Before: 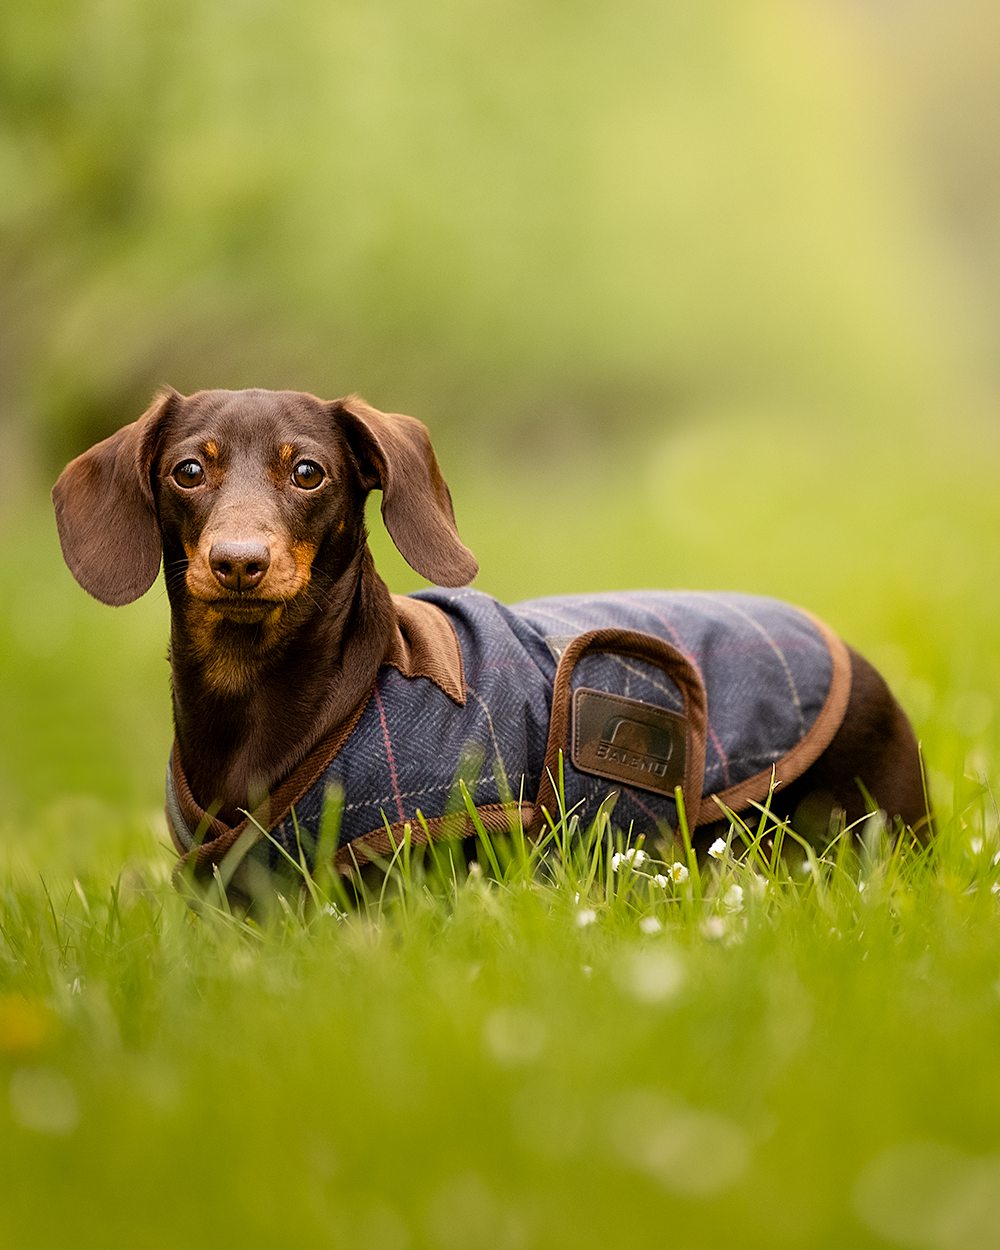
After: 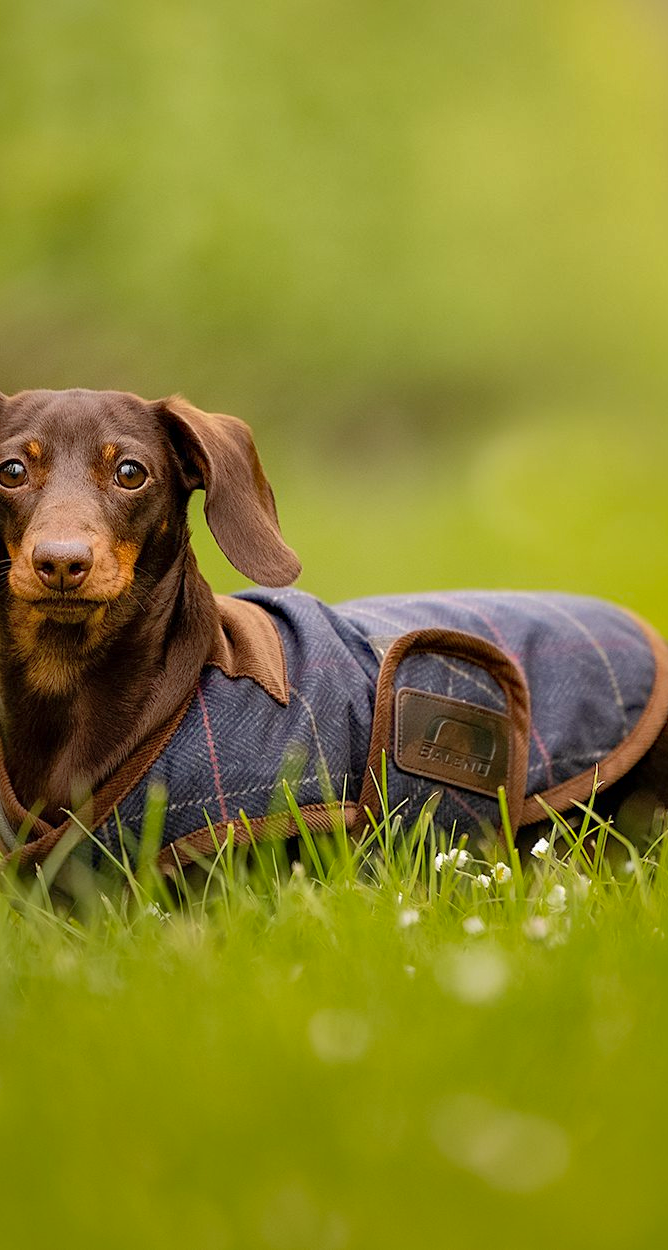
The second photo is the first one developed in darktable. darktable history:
haze removal: compatibility mode true, adaptive false
shadows and highlights: highlights -60
crop and rotate: left 17.732%, right 15.423%
